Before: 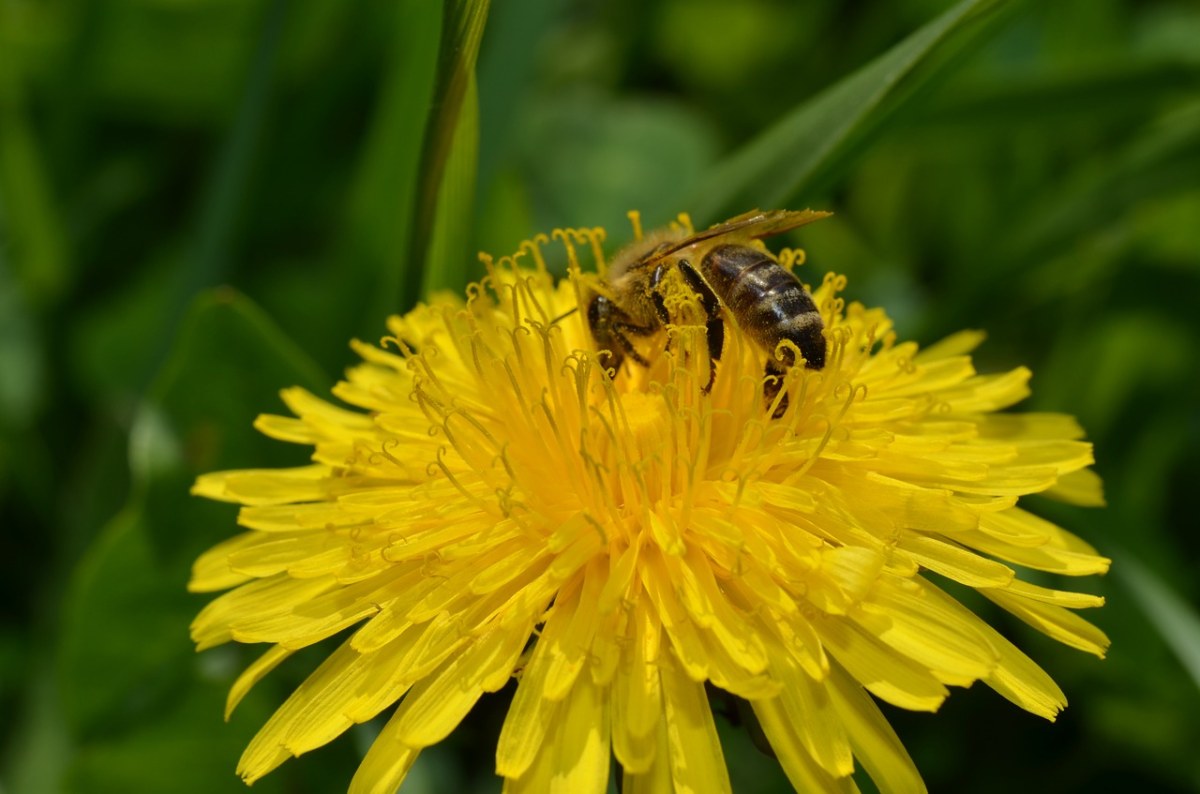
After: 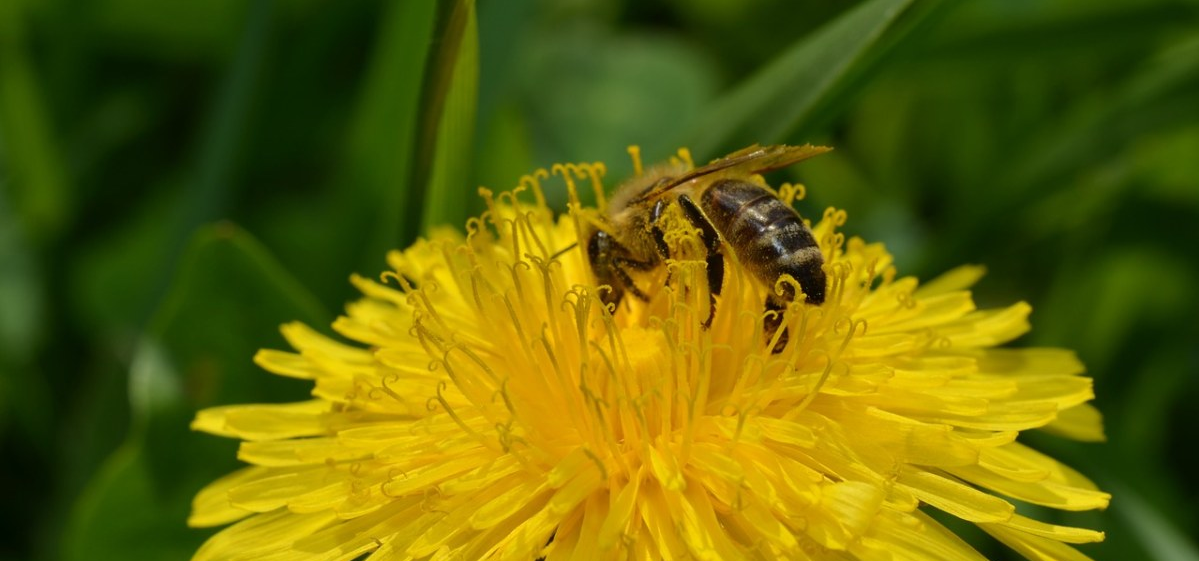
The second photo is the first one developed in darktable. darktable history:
crop and rotate: top 8.293%, bottom 20.996%
white balance: emerald 1
